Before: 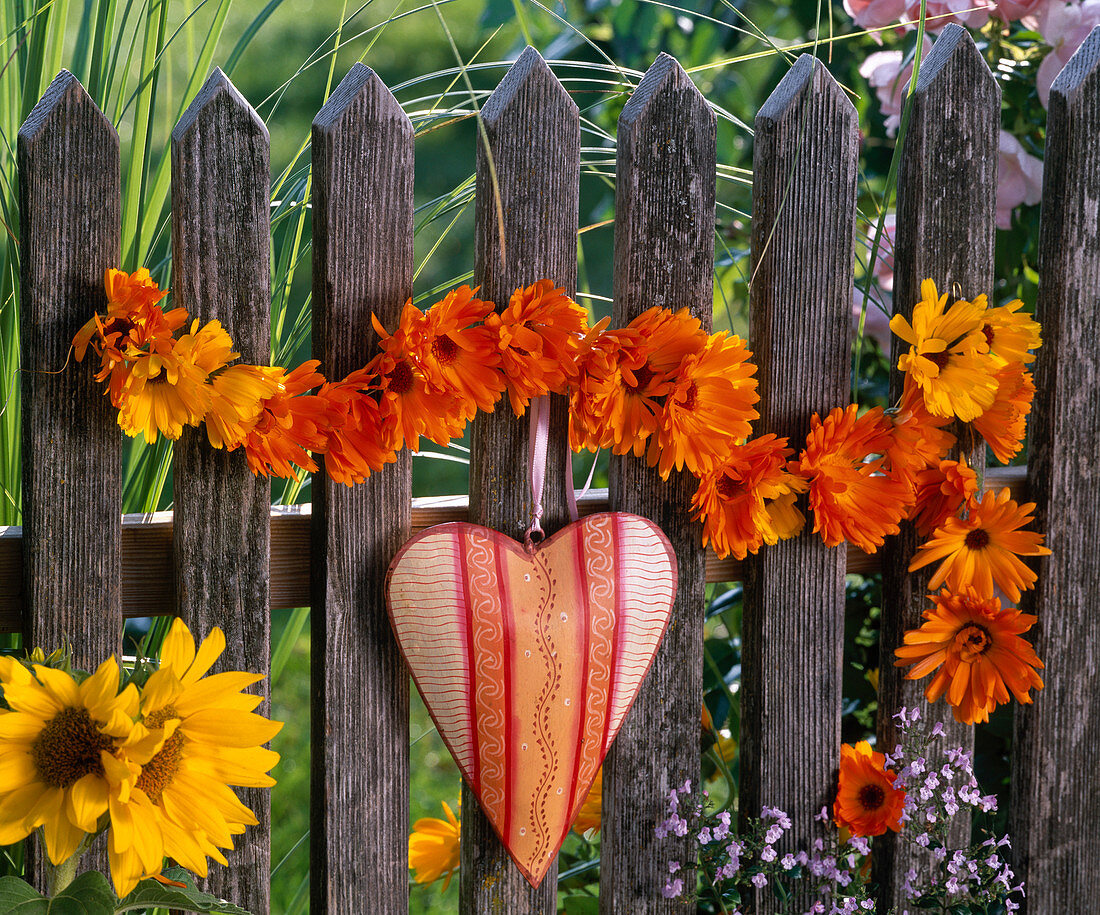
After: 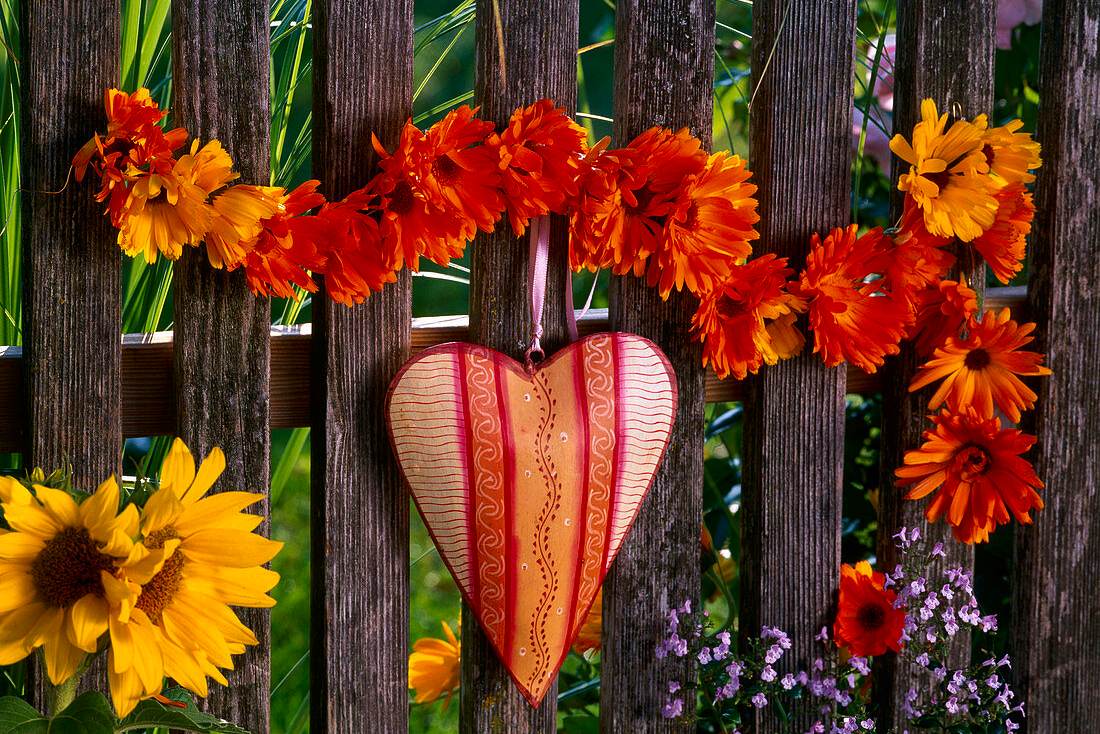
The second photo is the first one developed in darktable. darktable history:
crop and rotate: top 19.679%
contrast brightness saturation: contrast 0.121, brightness -0.117, saturation 0.205
velvia: on, module defaults
